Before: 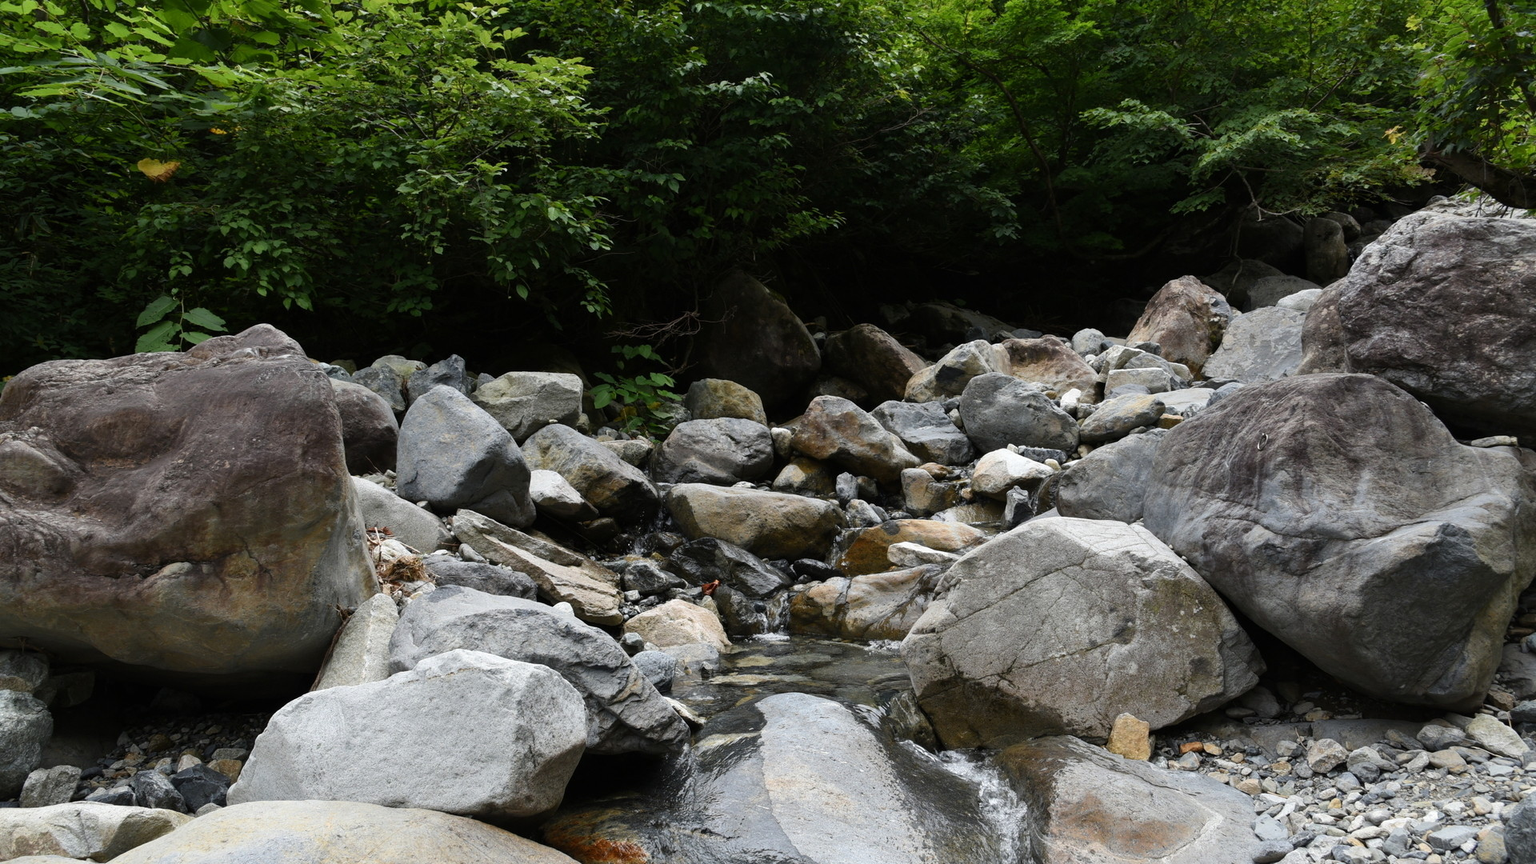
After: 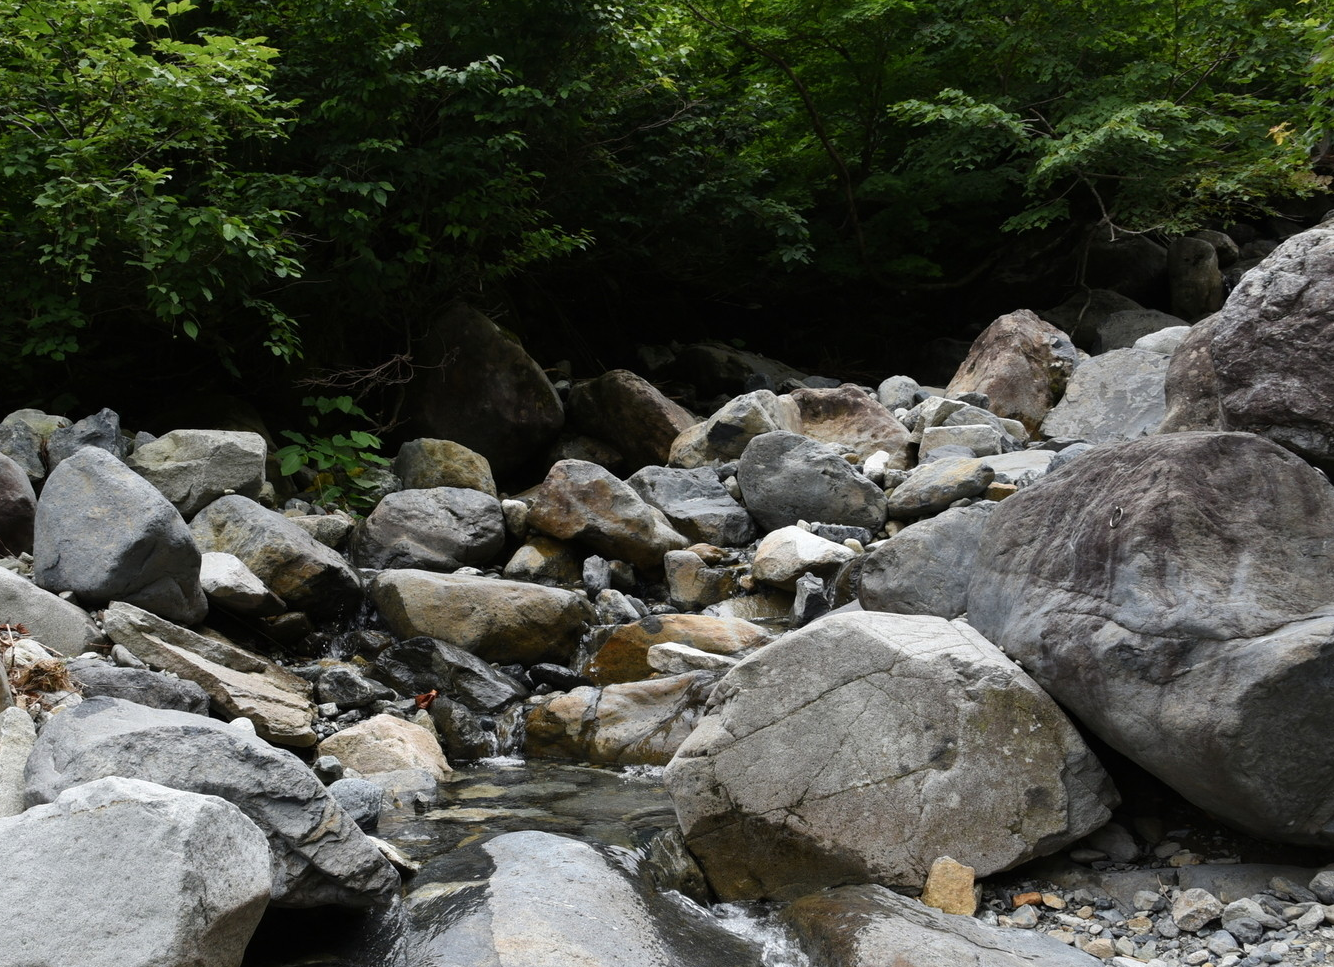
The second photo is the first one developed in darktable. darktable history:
crop and rotate: left 24.074%, top 3.29%, right 6.416%, bottom 7.082%
